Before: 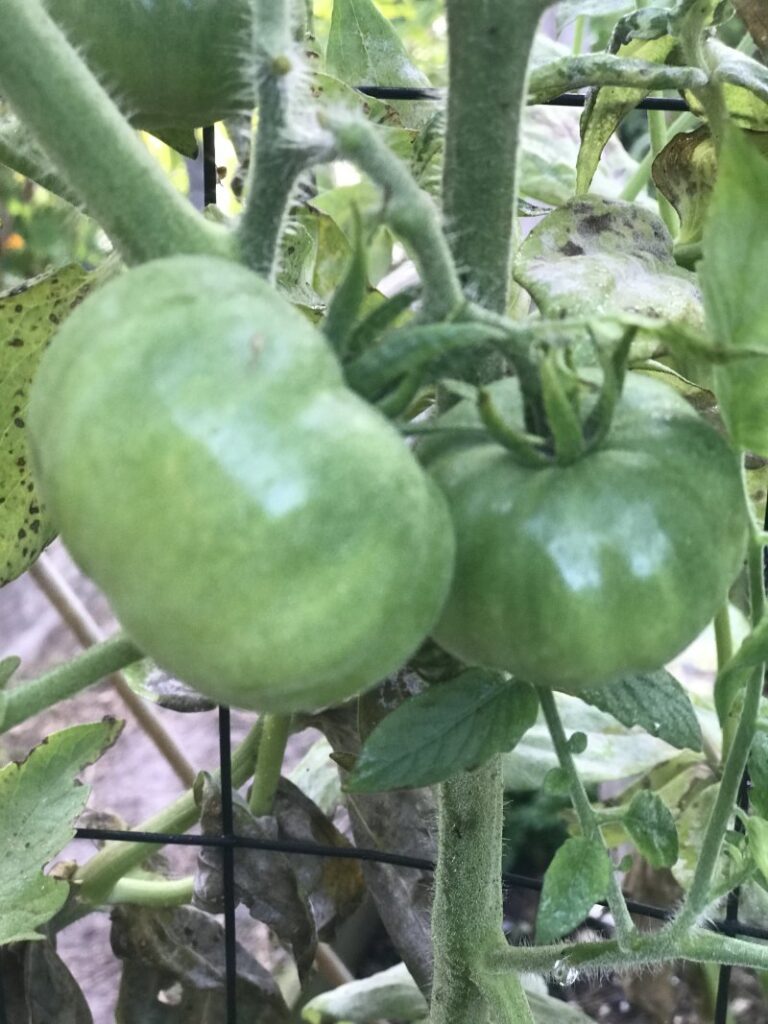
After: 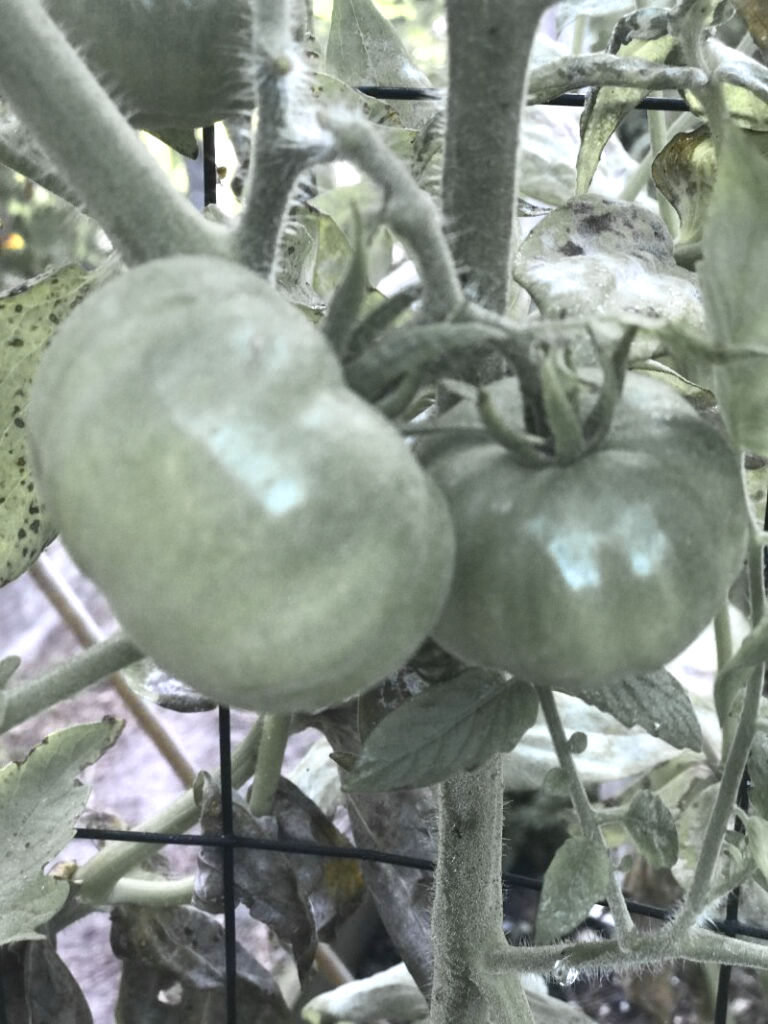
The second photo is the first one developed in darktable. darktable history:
exposure: exposure 0.2 EV, compensate highlight preservation false
contrast brightness saturation: contrast 0.01, saturation -0.05
white balance: red 0.98, blue 1.034
color zones: curves: ch0 [(0.004, 0.306) (0.107, 0.448) (0.252, 0.656) (0.41, 0.398) (0.595, 0.515) (0.768, 0.628)]; ch1 [(0.07, 0.323) (0.151, 0.452) (0.252, 0.608) (0.346, 0.221) (0.463, 0.189) (0.61, 0.368) (0.735, 0.395) (0.921, 0.412)]; ch2 [(0, 0.476) (0.132, 0.512) (0.243, 0.512) (0.397, 0.48) (0.522, 0.376) (0.634, 0.536) (0.761, 0.46)]
